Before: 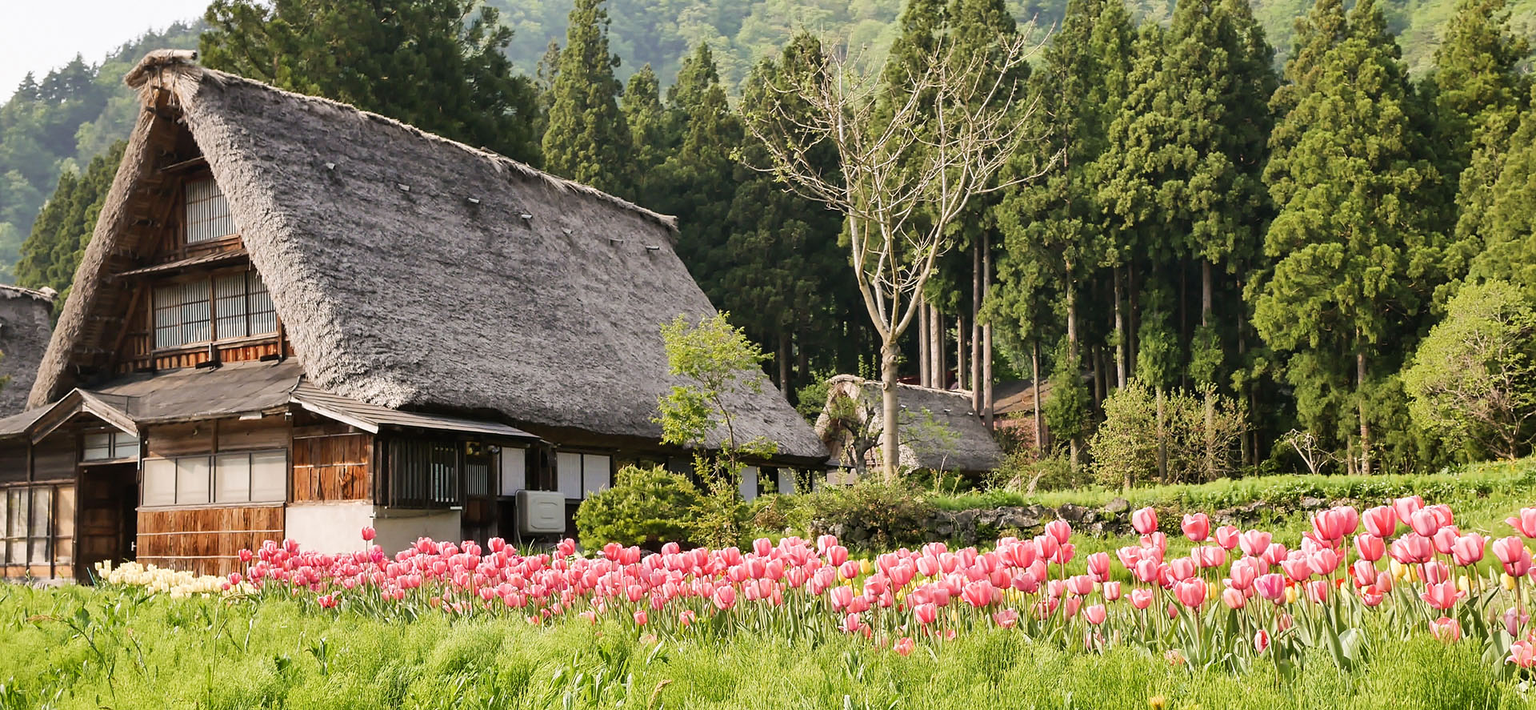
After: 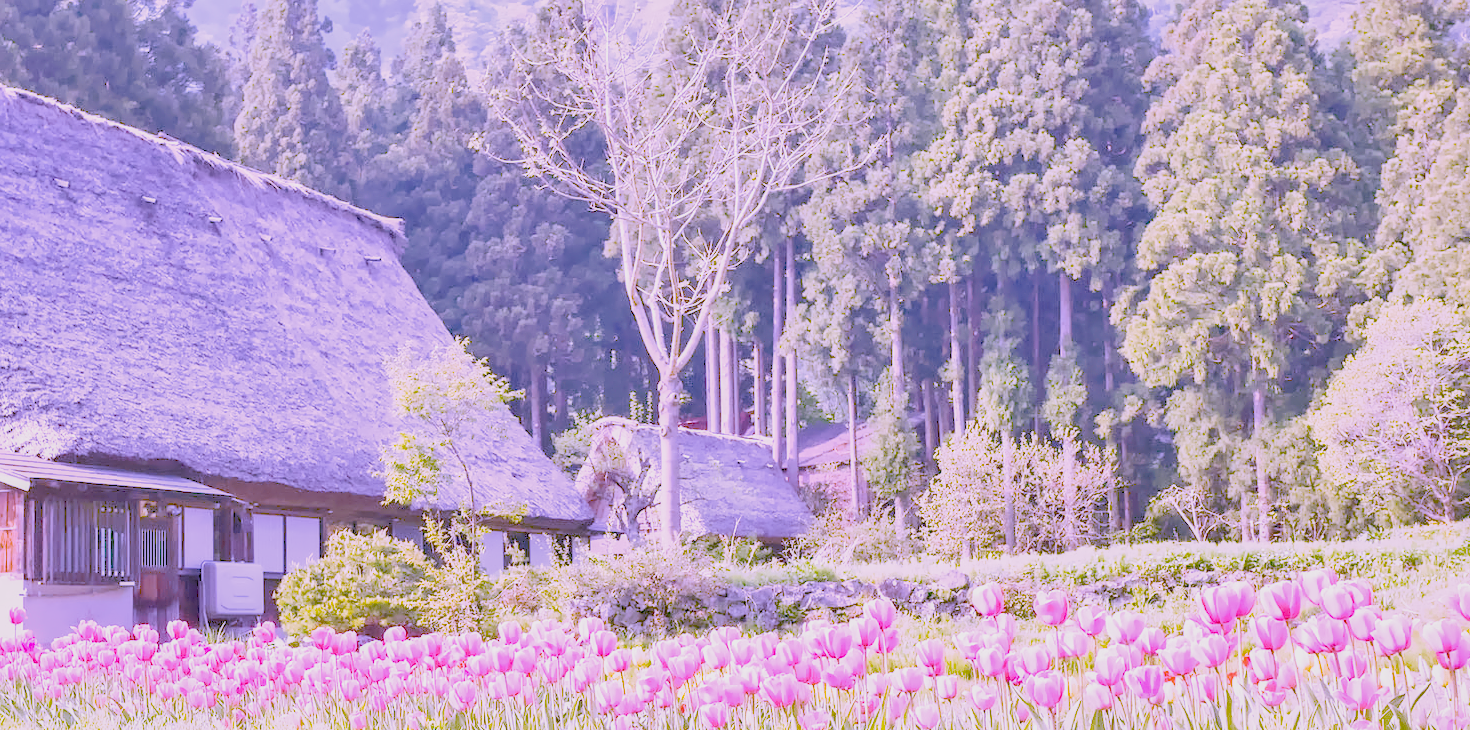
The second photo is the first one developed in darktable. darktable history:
filmic rgb "scene-referred default": black relative exposure -7.65 EV, white relative exposure 4.56 EV, hardness 3.61
crop: left 23.095%, top 5.827%, bottom 11.854%
local contrast: on, module defaults
raw chromatic aberrations: on, module defaults
color balance rgb: perceptual saturation grading › global saturation 25%, global vibrance 20%
exposure: black level correction 0.001, exposure 0.5 EV, compensate exposure bias true, compensate highlight preservation false
highlight reconstruction: method reconstruct color, iterations 1, diameter of reconstruction 64 px
hot pixels: on, module defaults
lens correction: scale 1.01, crop 1, focal 85, aperture 2.5, distance 5.18, camera "Canon EOS RP", lens "Canon RF 85mm F2 MACRO IS STM"
denoise (profiled): patch size 2, preserve shadows 1.05, bias correction -0.266, scattering 0.232, a [-1, 0, 0], b [0, 0, 0], compensate highlight preservation false
tone equalizer "relight: fill-in": -7 EV 0.15 EV, -6 EV 0.6 EV, -5 EV 1.15 EV, -4 EV 1.33 EV, -3 EV 1.15 EV, -2 EV 0.6 EV, -1 EV 0.15 EV, mask exposure compensation -0.5 EV
haze removal: compatibility mode true, adaptive false
shadows and highlights: shadows 25, highlights -25
white balance: red 1.285, blue 2.66
